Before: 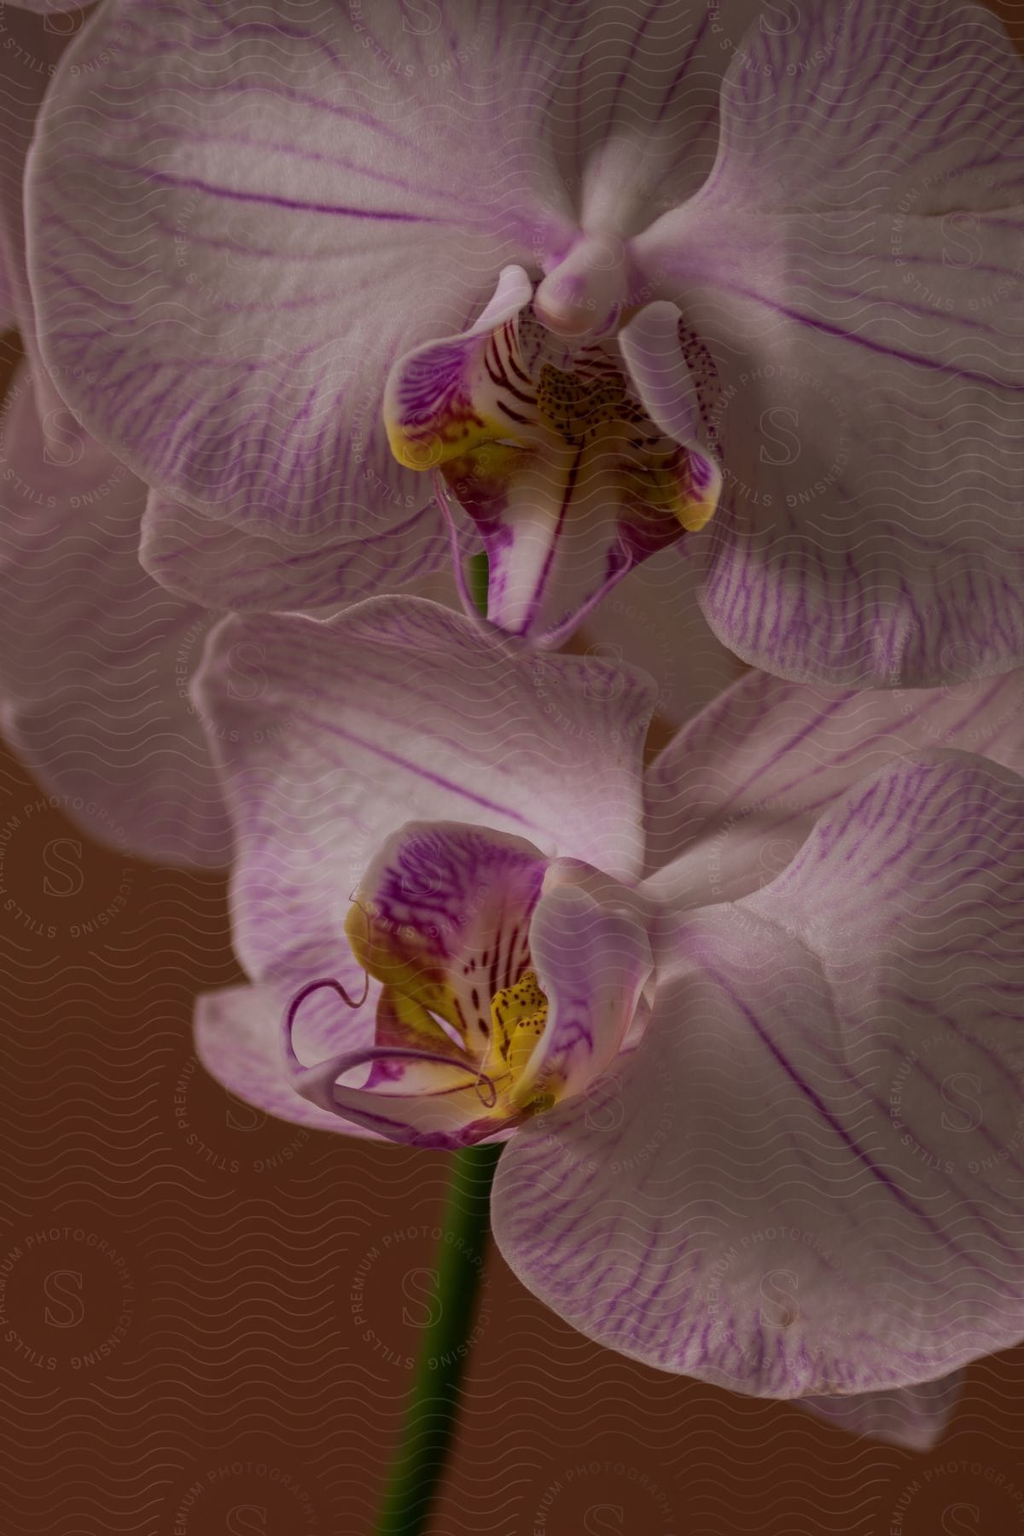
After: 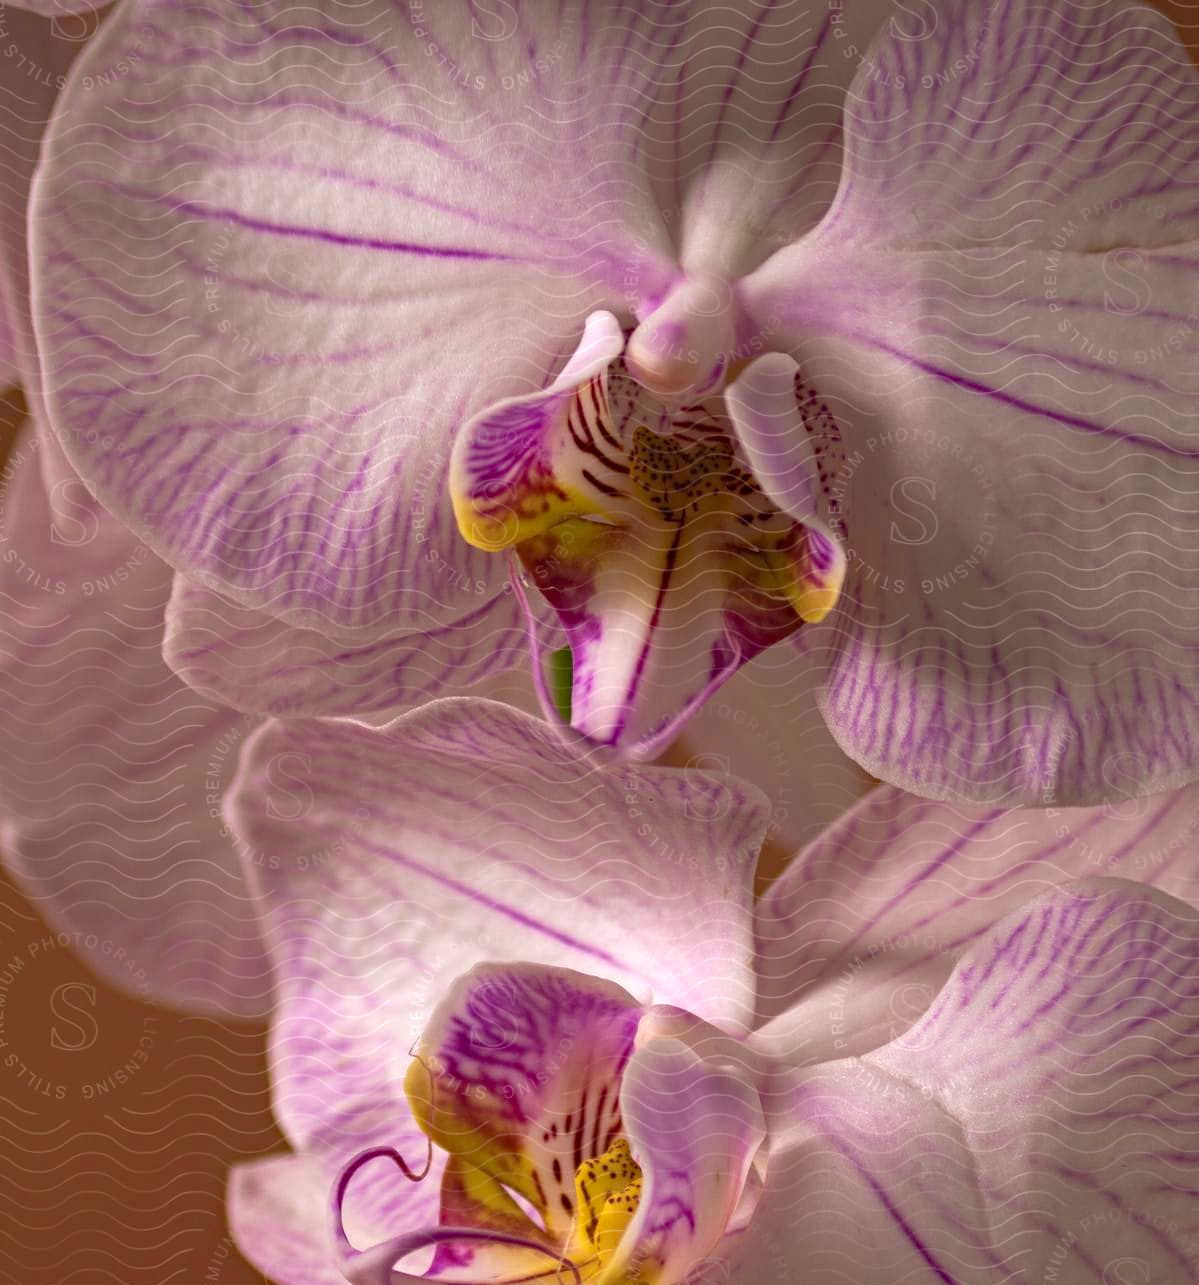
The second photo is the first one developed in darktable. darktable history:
exposure: black level correction 0, exposure 1.2 EV, compensate exposure bias true, compensate highlight preservation false
haze removal: compatibility mode true, adaptive false
crop: bottom 28.576%
